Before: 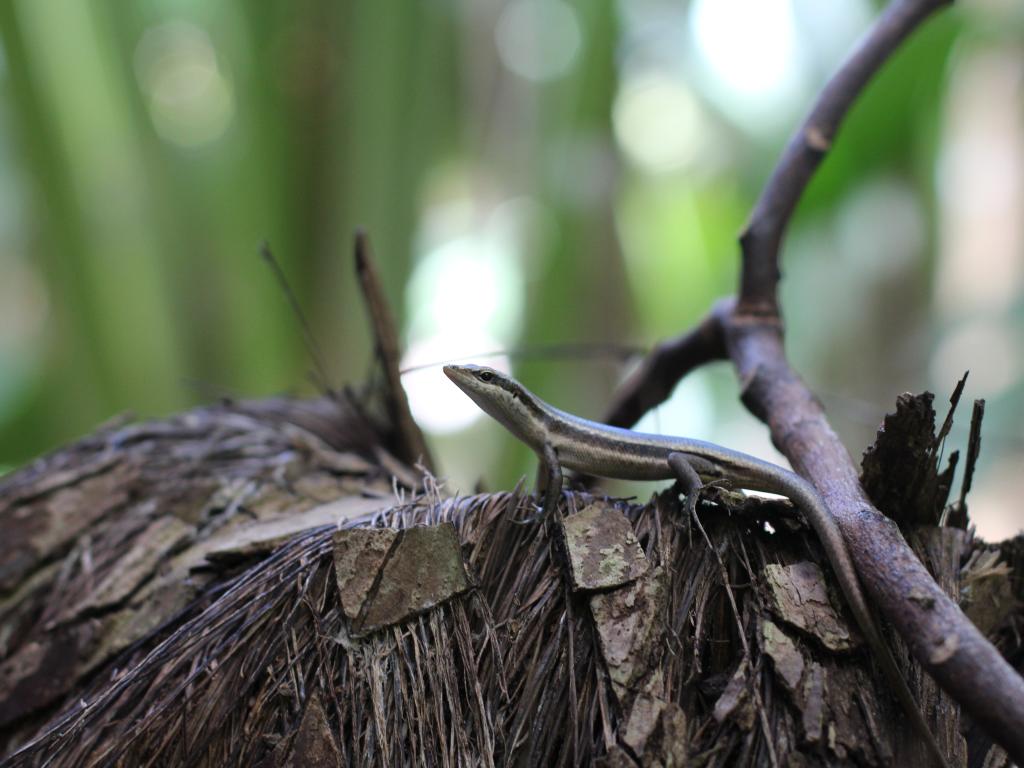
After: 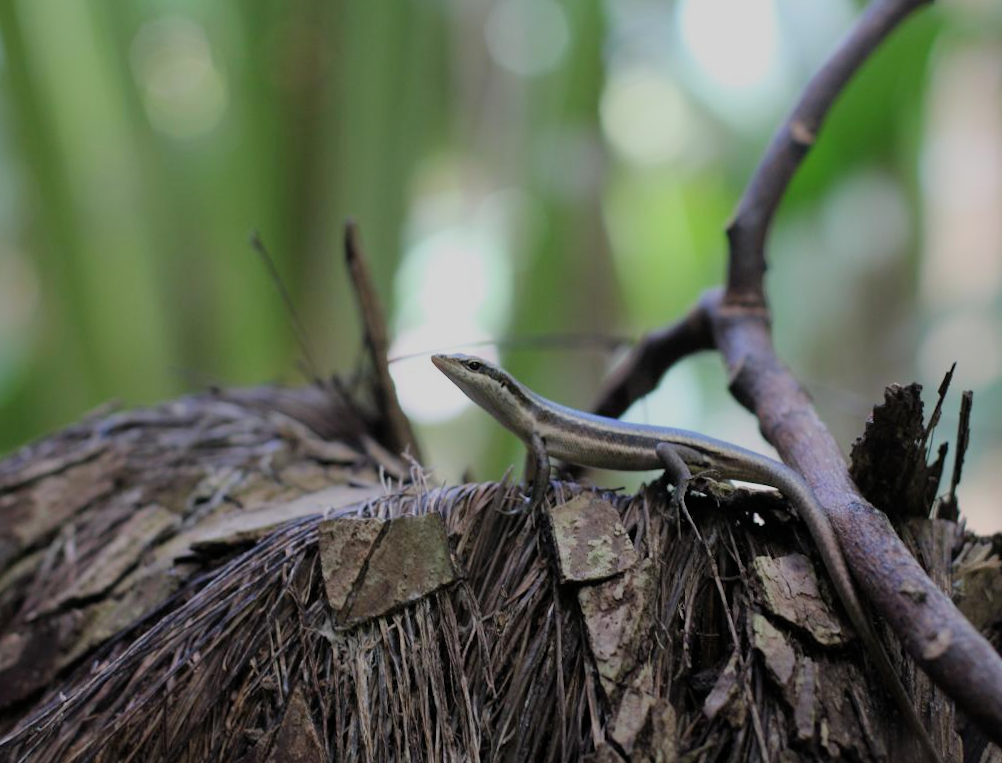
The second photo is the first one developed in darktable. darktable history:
rotate and perspective: rotation 0.226°, lens shift (vertical) -0.042, crop left 0.023, crop right 0.982, crop top 0.006, crop bottom 0.994
filmic rgb: middle gray luminance 18.42%, black relative exposure -10.5 EV, white relative exposure 3.4 EV, threshold 6 EV, target black luminance 0%, hardness 6.03, latitude 99%, contrast 0.847, shadows ↔ highlights balance 0.505%, add noise in highlights 0, preserve chrominance max RGB, color science v3 (2019), use custom middle-gray values true, iterations of high-quality reconstruction 0, contrast in highlights soft, enable highlight reconstruction true
